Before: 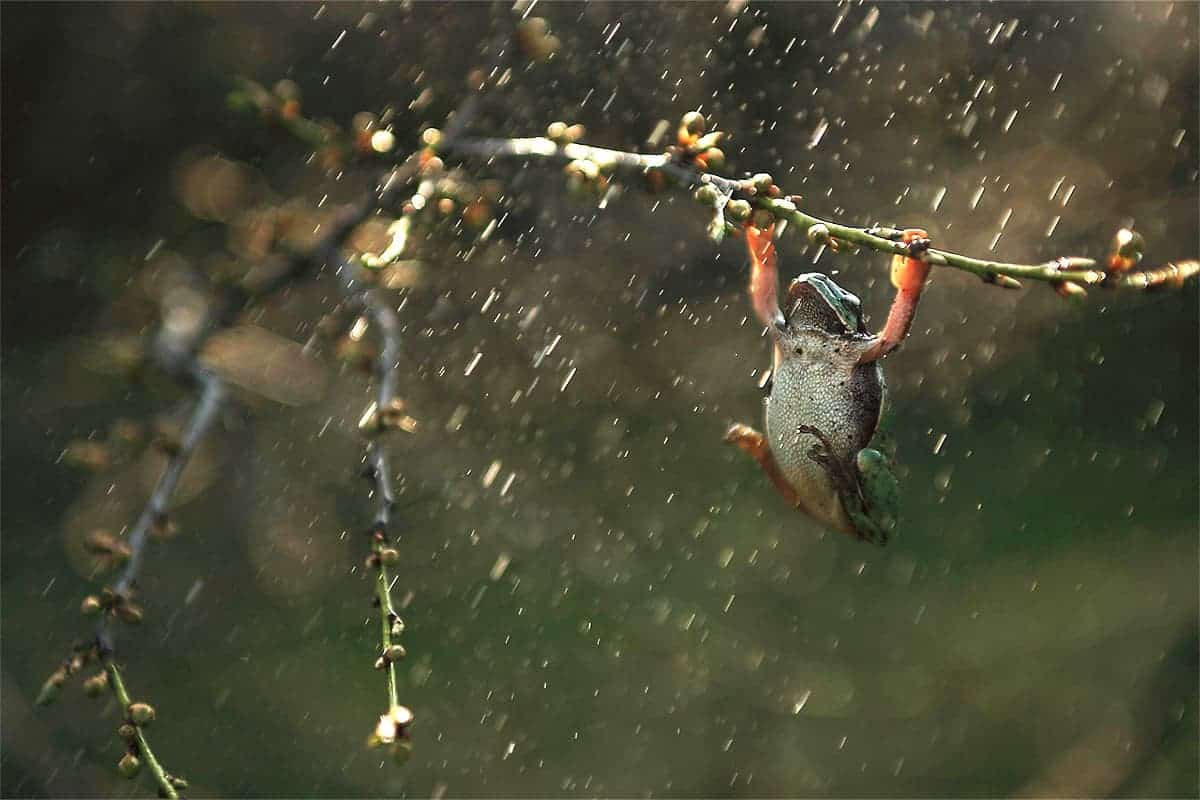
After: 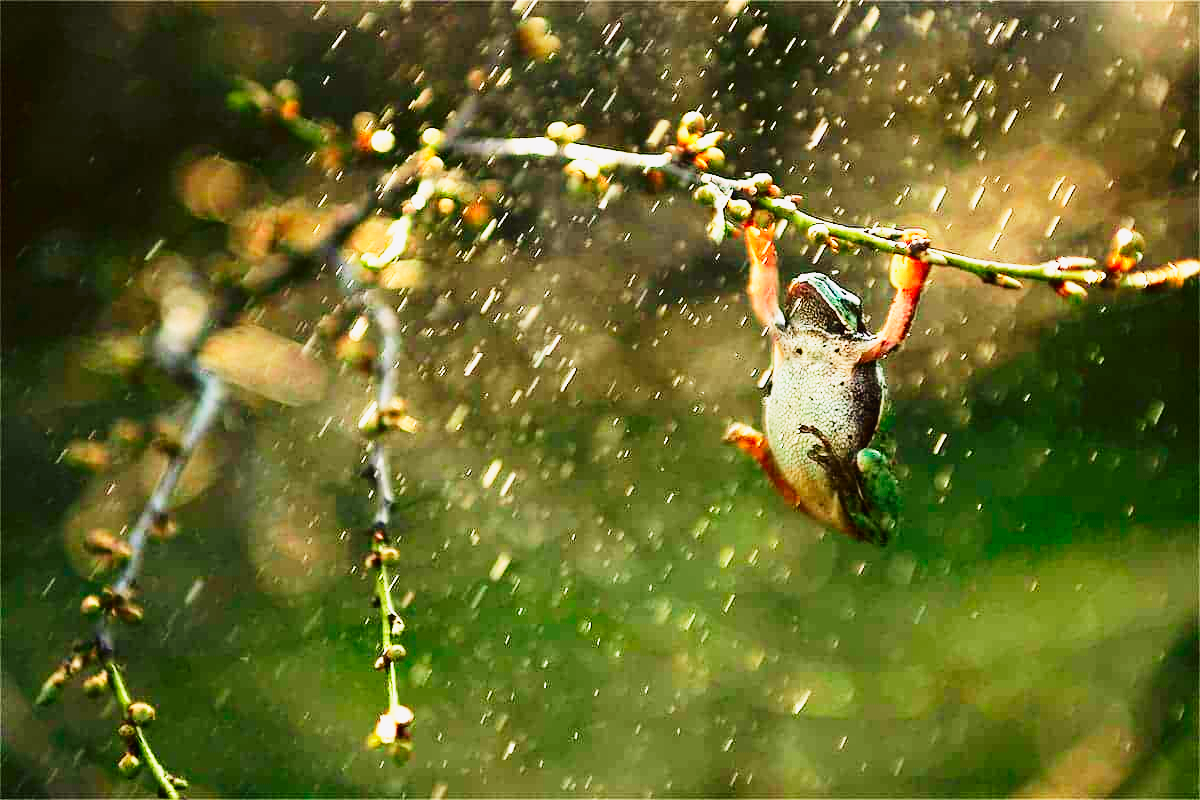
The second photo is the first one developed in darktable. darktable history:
base curve: curves: ch0 [(0, 0) (0.007, 0.004) (0.027, 0.03) (0.046, 0.07) (0.207, 0.54) (0.442, 0.872) (0.673, 0.972) (1, 1)], preserve colors none
color calibration: output colorfulness [0, 0.315, 0, 0], x 0.341, y 0.355, temperature 5166 K
tone curve: curves: ch0 [(0, 0.011) (0.139, 0.106) (0.295, 0.271) (0.499, 0.523) (0.739, 0.782) (0.857, 0.879) (1, 0.967)]; ch1 [(0, 0) (0.291, 0.229) (0.394, 0.365) (0.469, 0.456) (0.495, 0.497) (0.524, 0.53) (0.588, 0.62) (0.725, 0.779) (1, 1)]; ch2 [(0, 0) (0.125, 0.089) (0.35, 0.317) (0.437, 0.42) (0.502, 0.499) (0.537, 0.551) (0.613, 0.636) (1, 1)], color space Lab, independent channels, preserve colors none
exposure: black level correction 0.002, exposure 0.15 EV, compensate highlight preservation false
